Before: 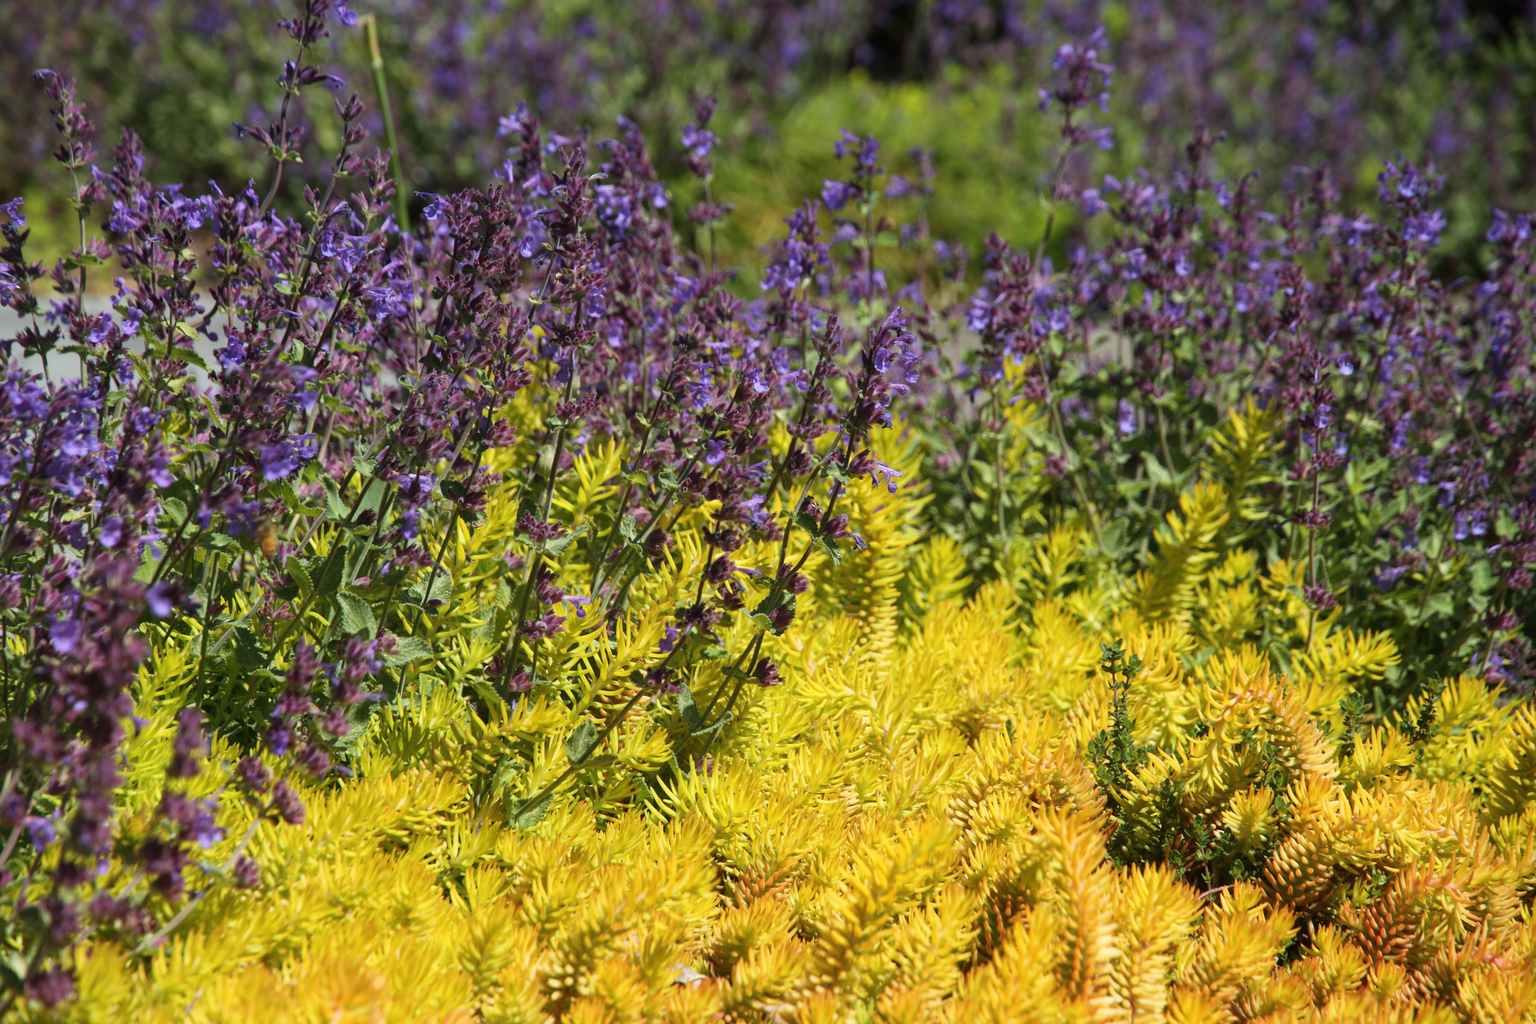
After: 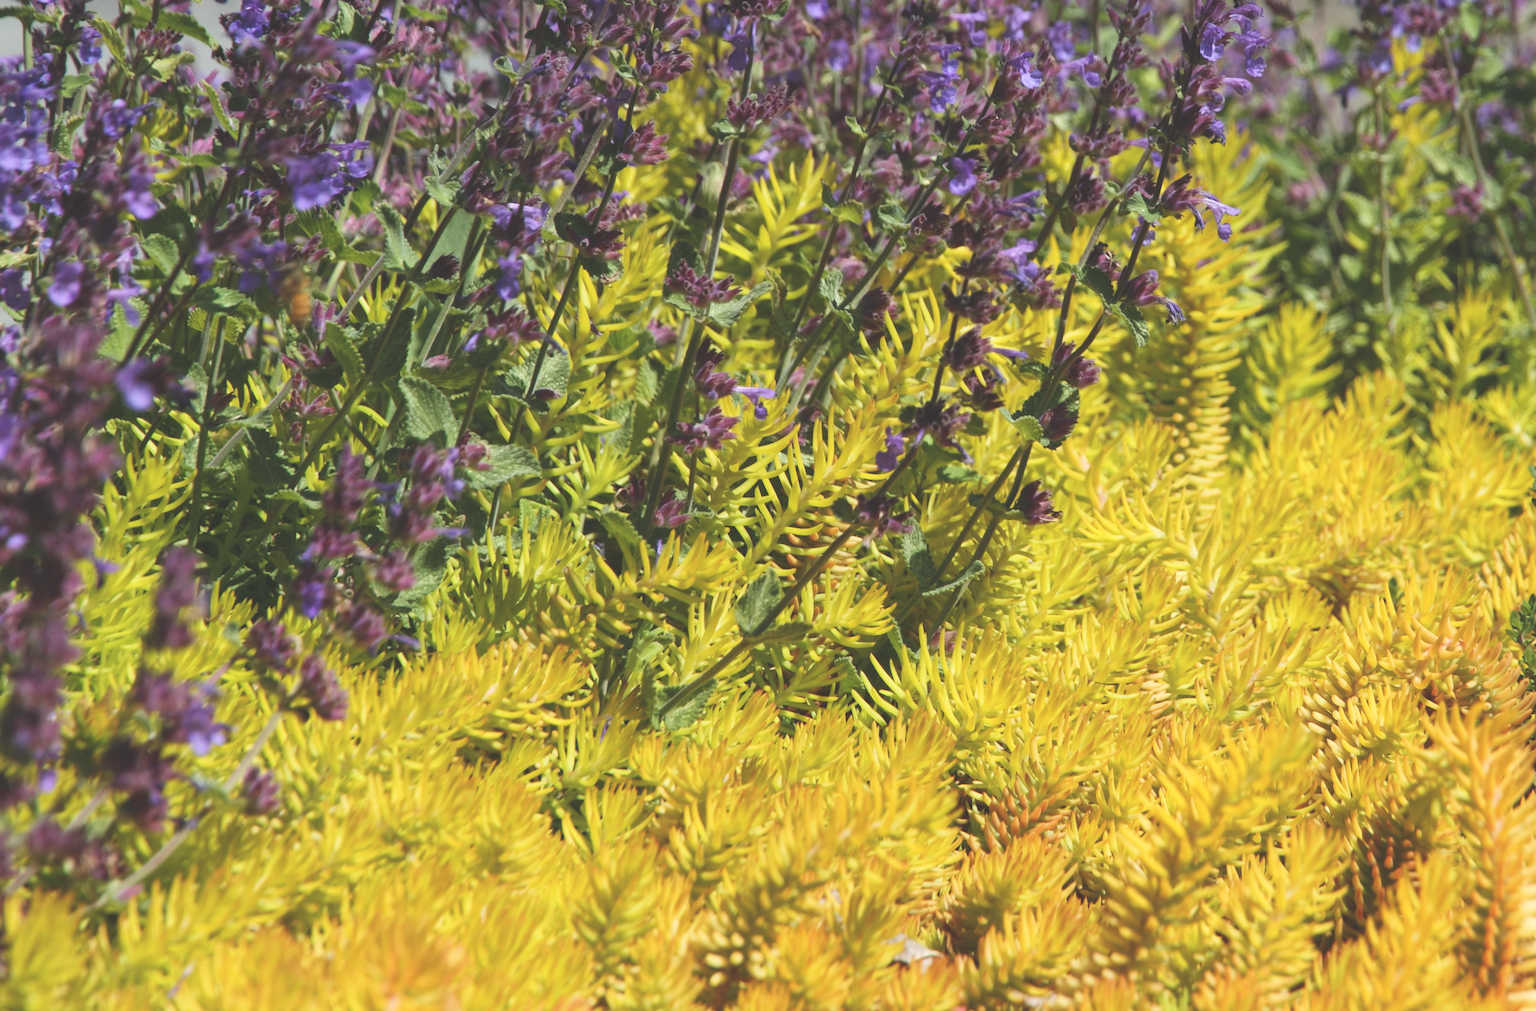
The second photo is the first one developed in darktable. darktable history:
crop and rotate: angle -0.662°, left 3.572%, top 32.23%, right 27.816%
exposure: black level correction -0.03, compensate highlight preservation false
